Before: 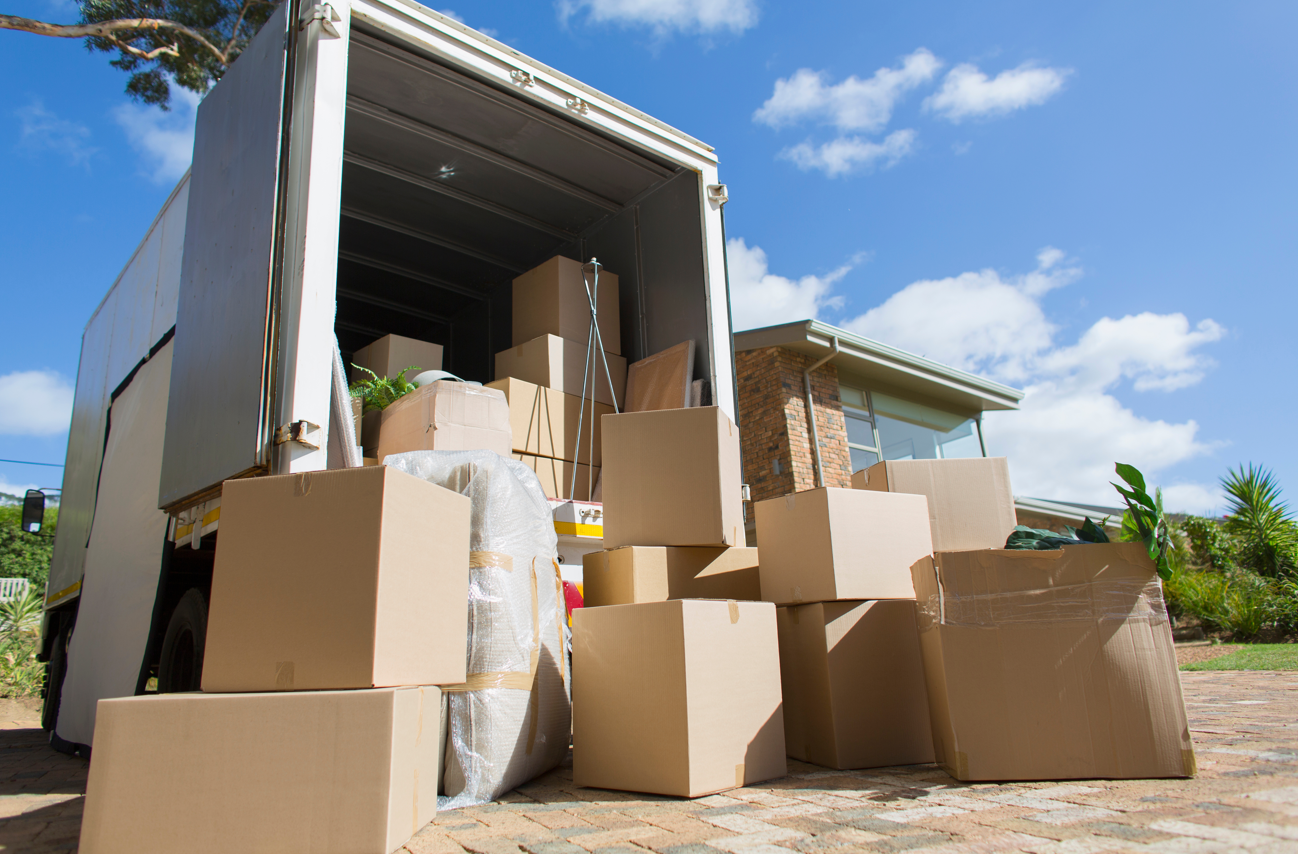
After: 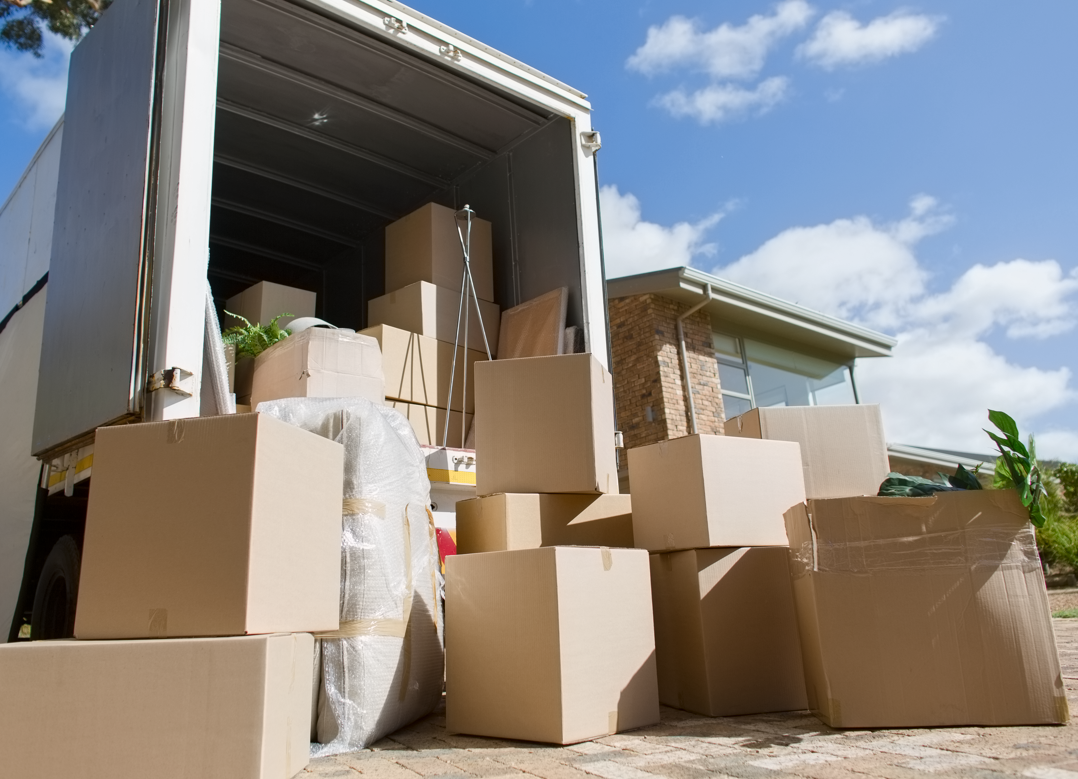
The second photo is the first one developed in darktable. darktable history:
color balance rgb: perceptual saturation grading › global saturation 0.907%, perceptual saturation grading › highlights -31.871%, perceptual saturation grading › mid-tones 5.379%, perceptual saturation grading › shadows 17.029%
crop: left 9.787%, top 6.244%, right 7.131%, bottom 2.524%
contrast equalizer: octaves 7, y [[0.5 ×6], [0.5 ×6], [0.5 ×6], [0 ×6], [0, 0.039, 0.251, 0.29, 0.293, 0.292]]
